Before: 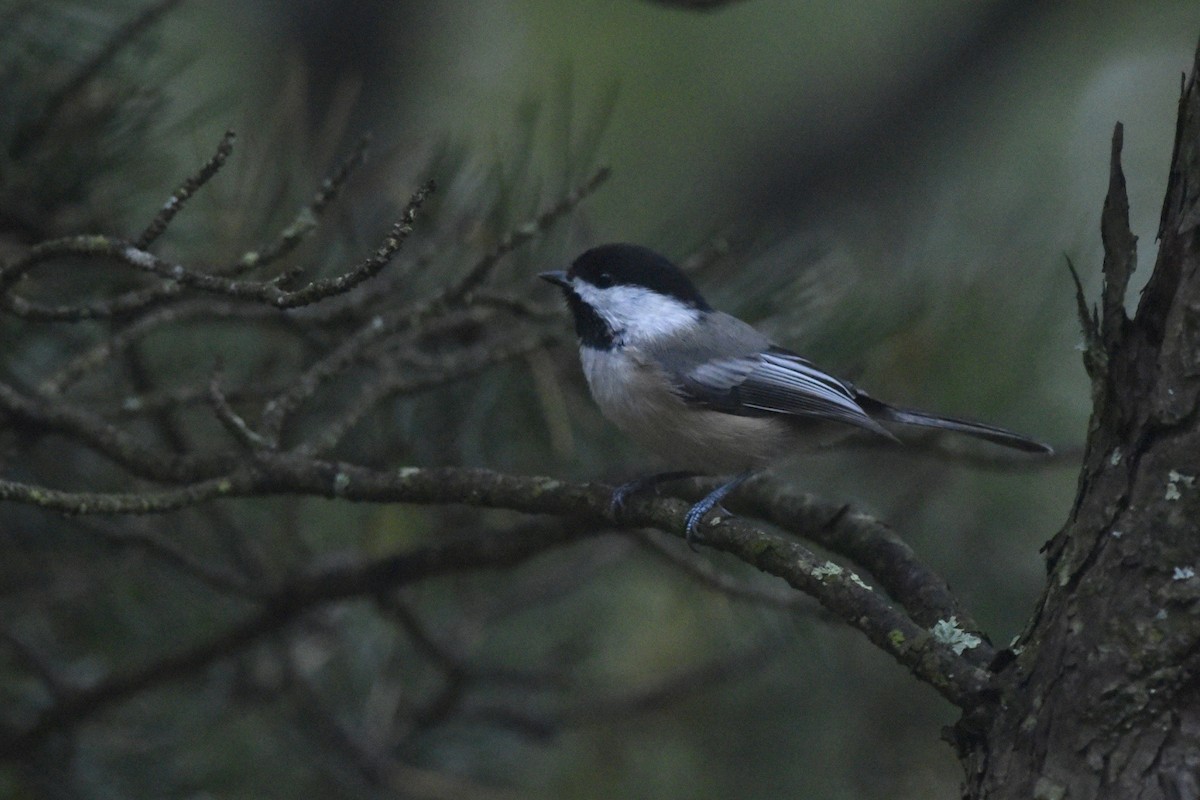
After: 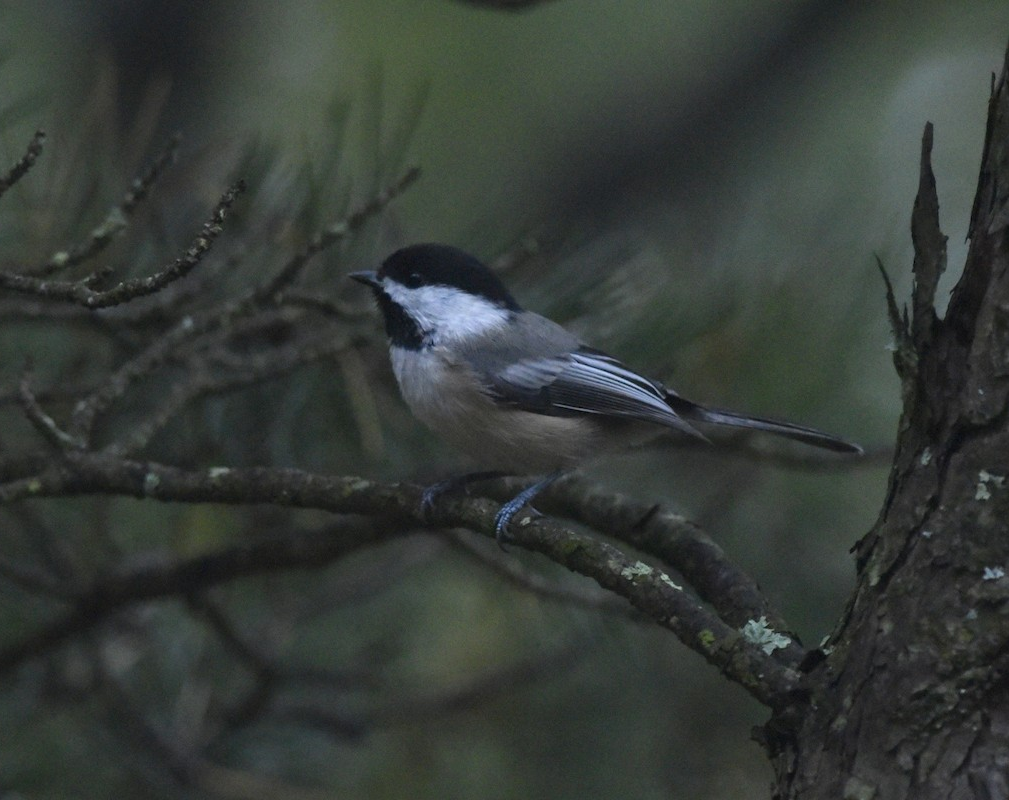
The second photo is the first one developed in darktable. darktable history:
crop: left 15.903%
